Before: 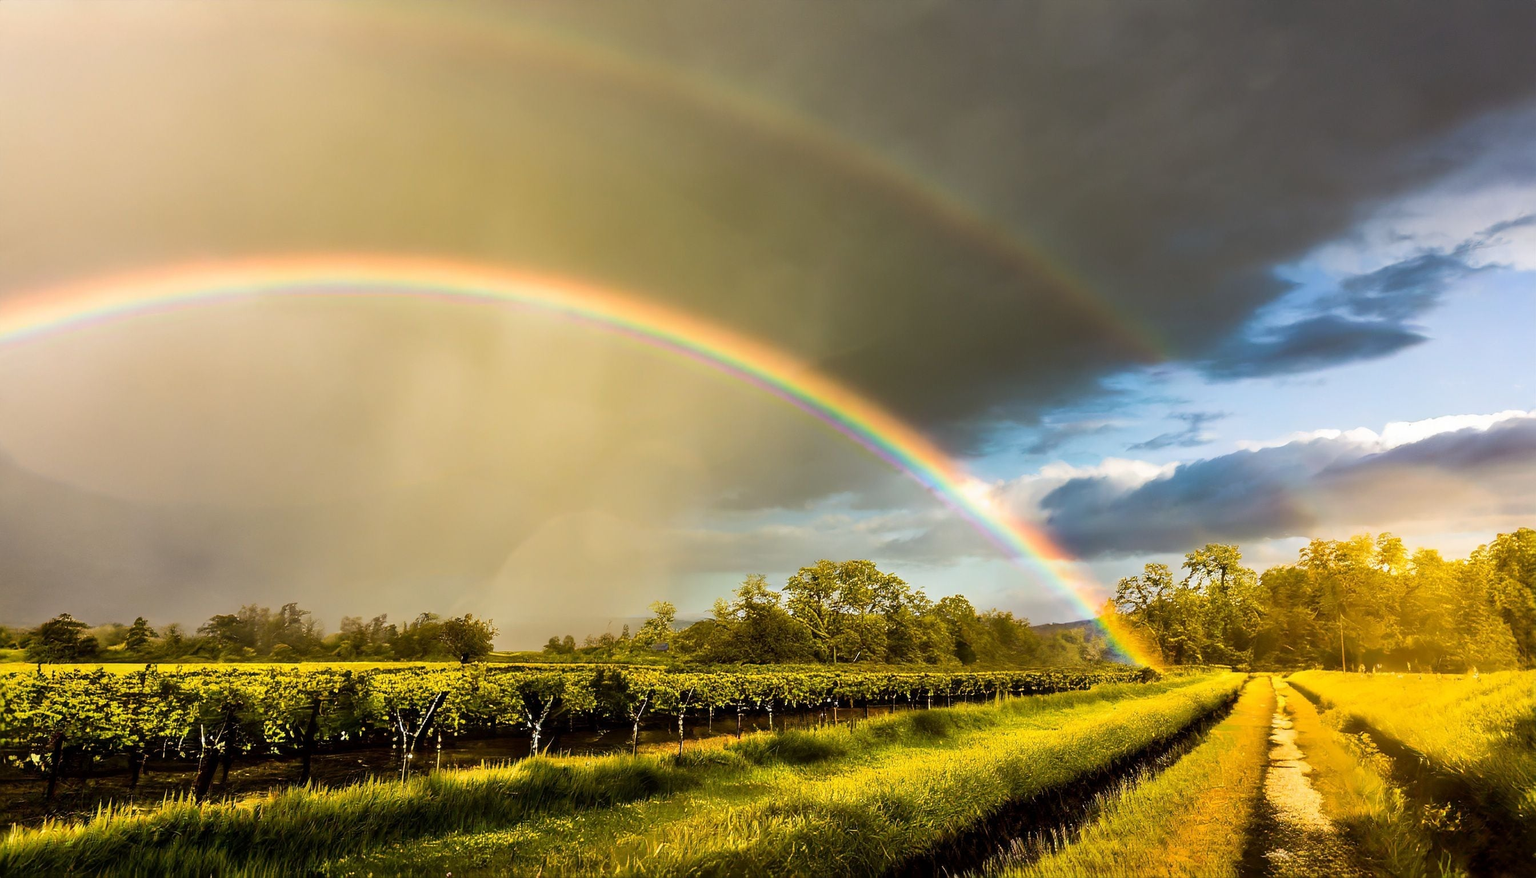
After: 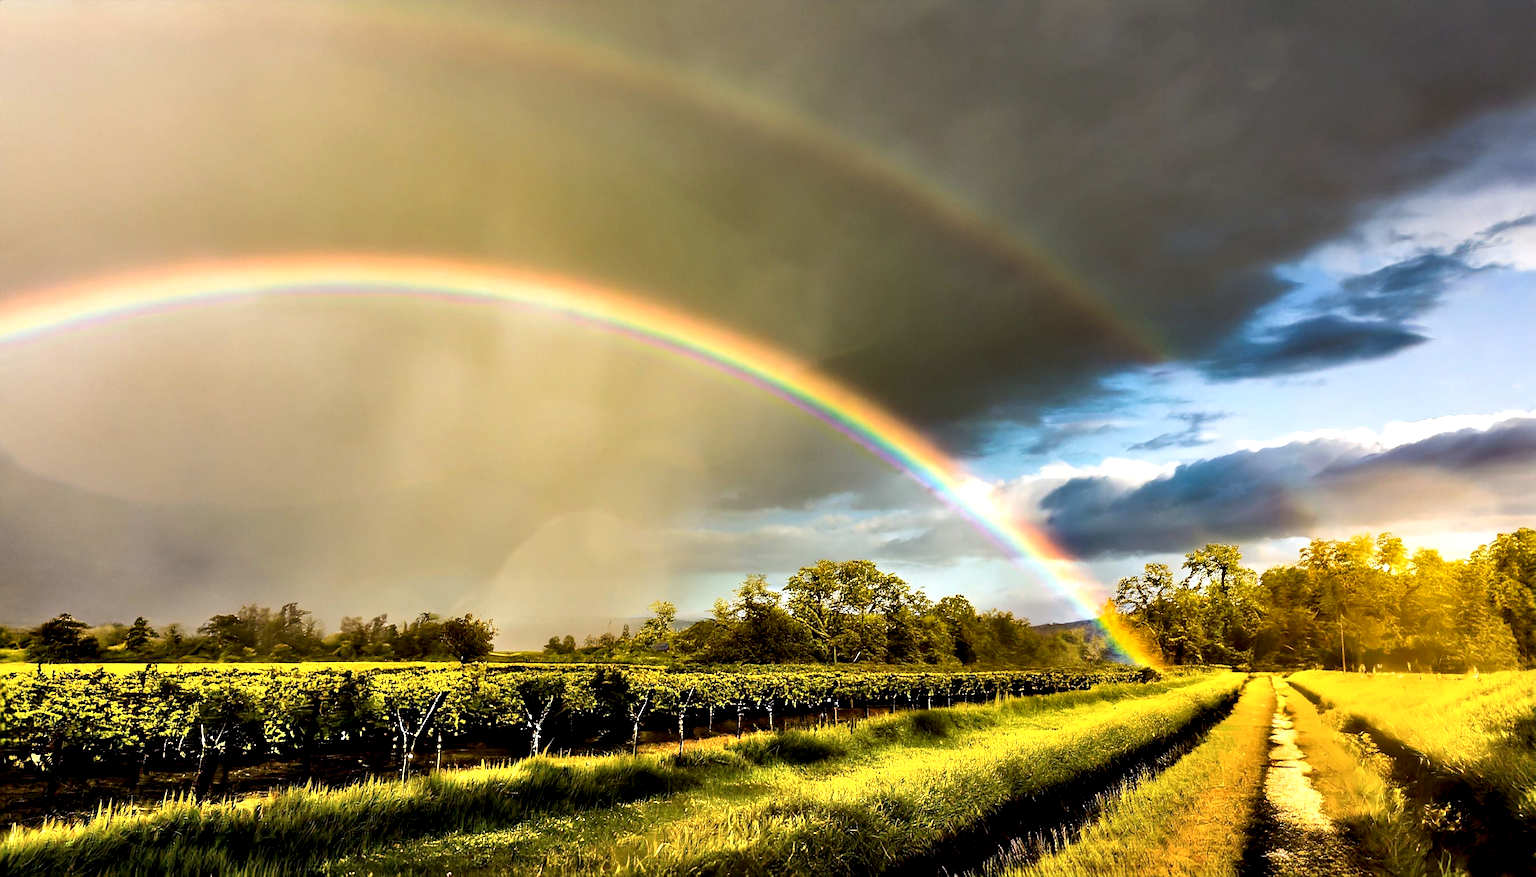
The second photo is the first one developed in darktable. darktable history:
contrast equalizer: y [[0.6 ×6], [0.55 ×6], [0 ×6], [0 ×6], [0 ×6]]
